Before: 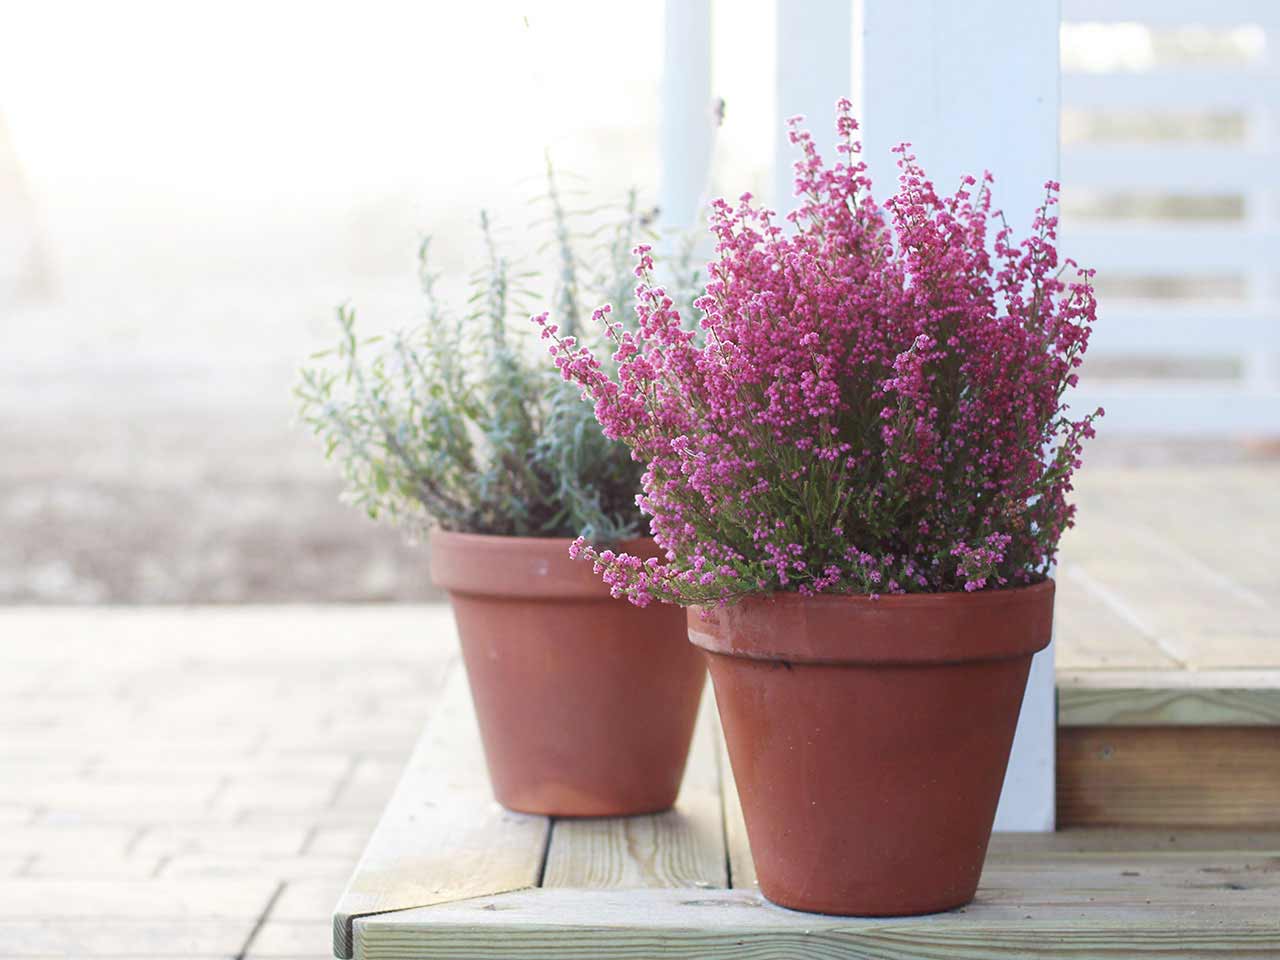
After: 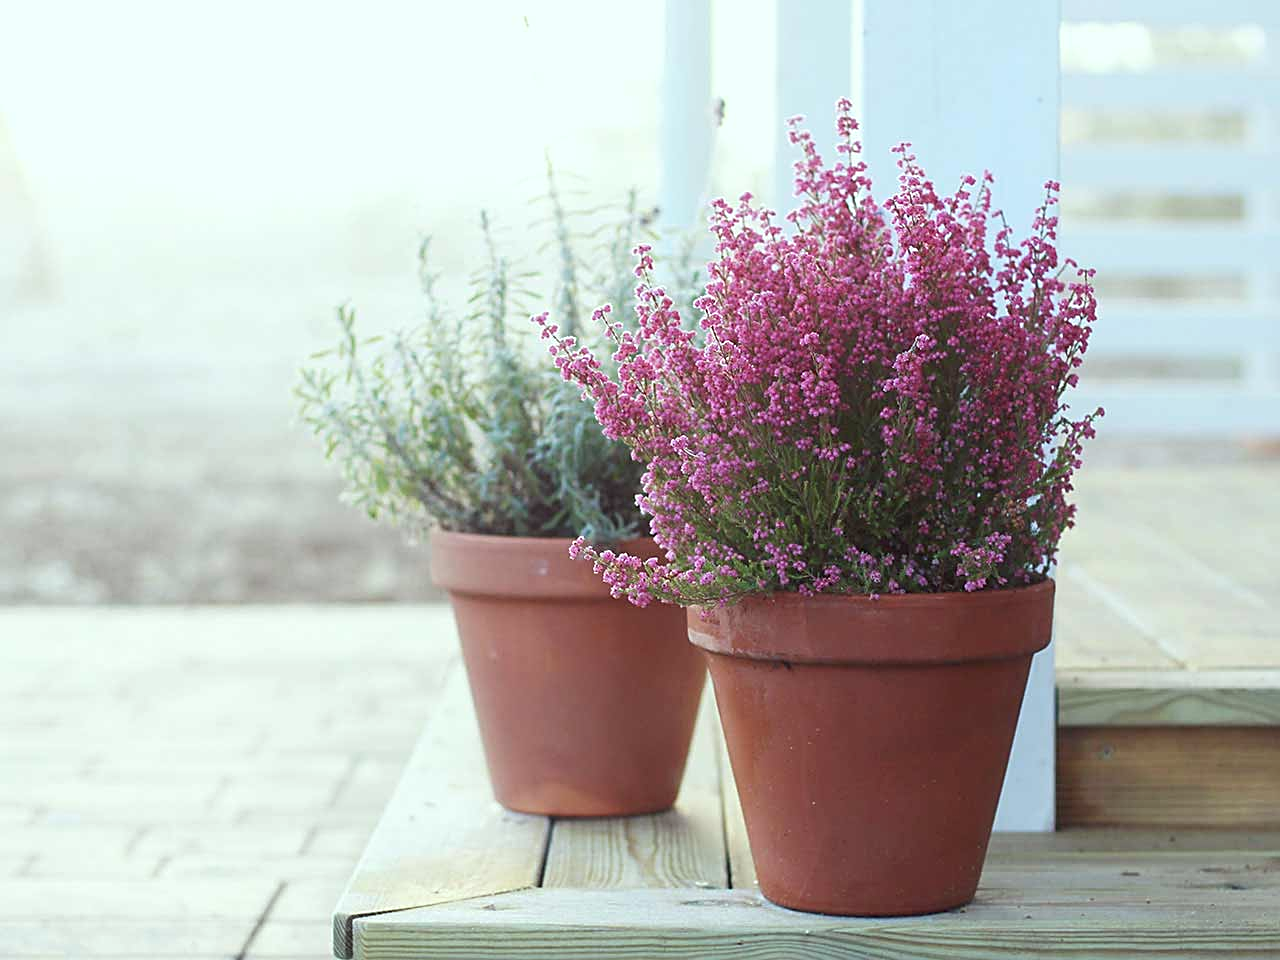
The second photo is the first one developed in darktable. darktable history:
color correction: highlights a* -6.69, highlights b* 0.49
sharpen: on, module defaults
